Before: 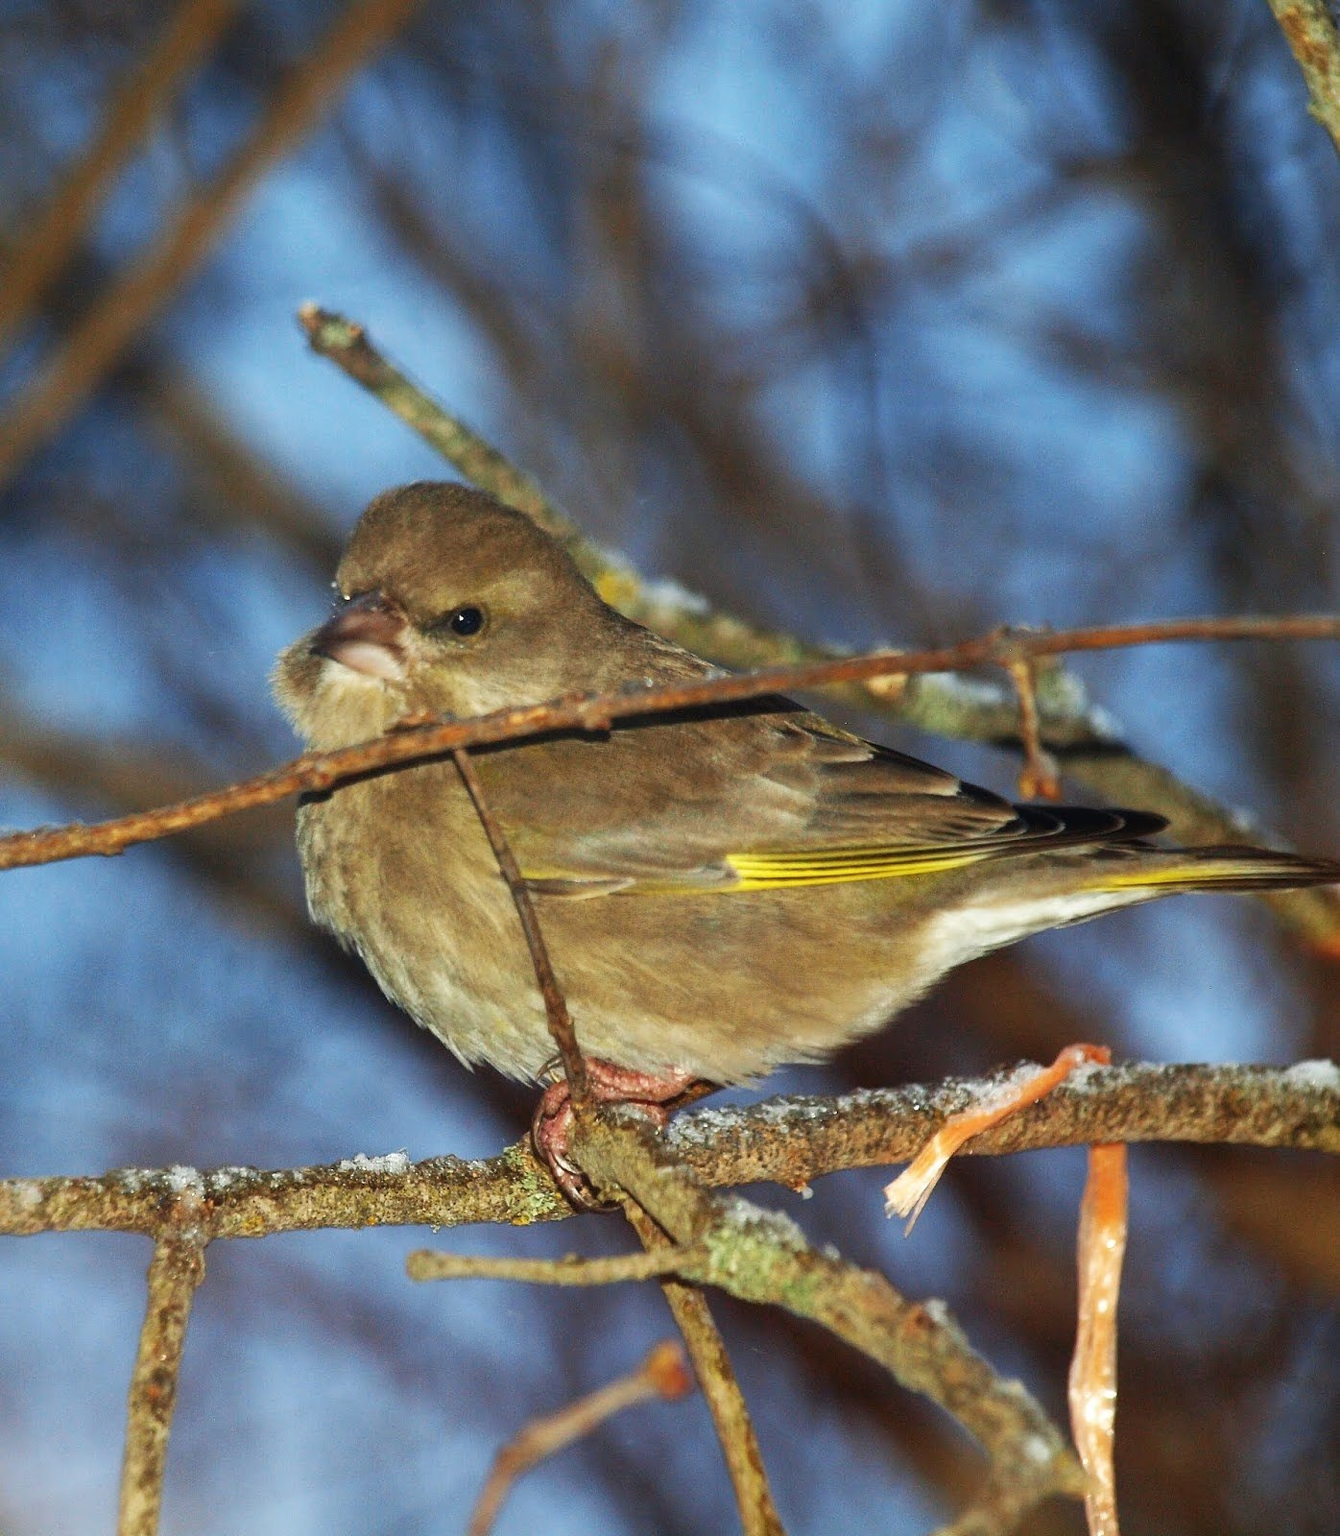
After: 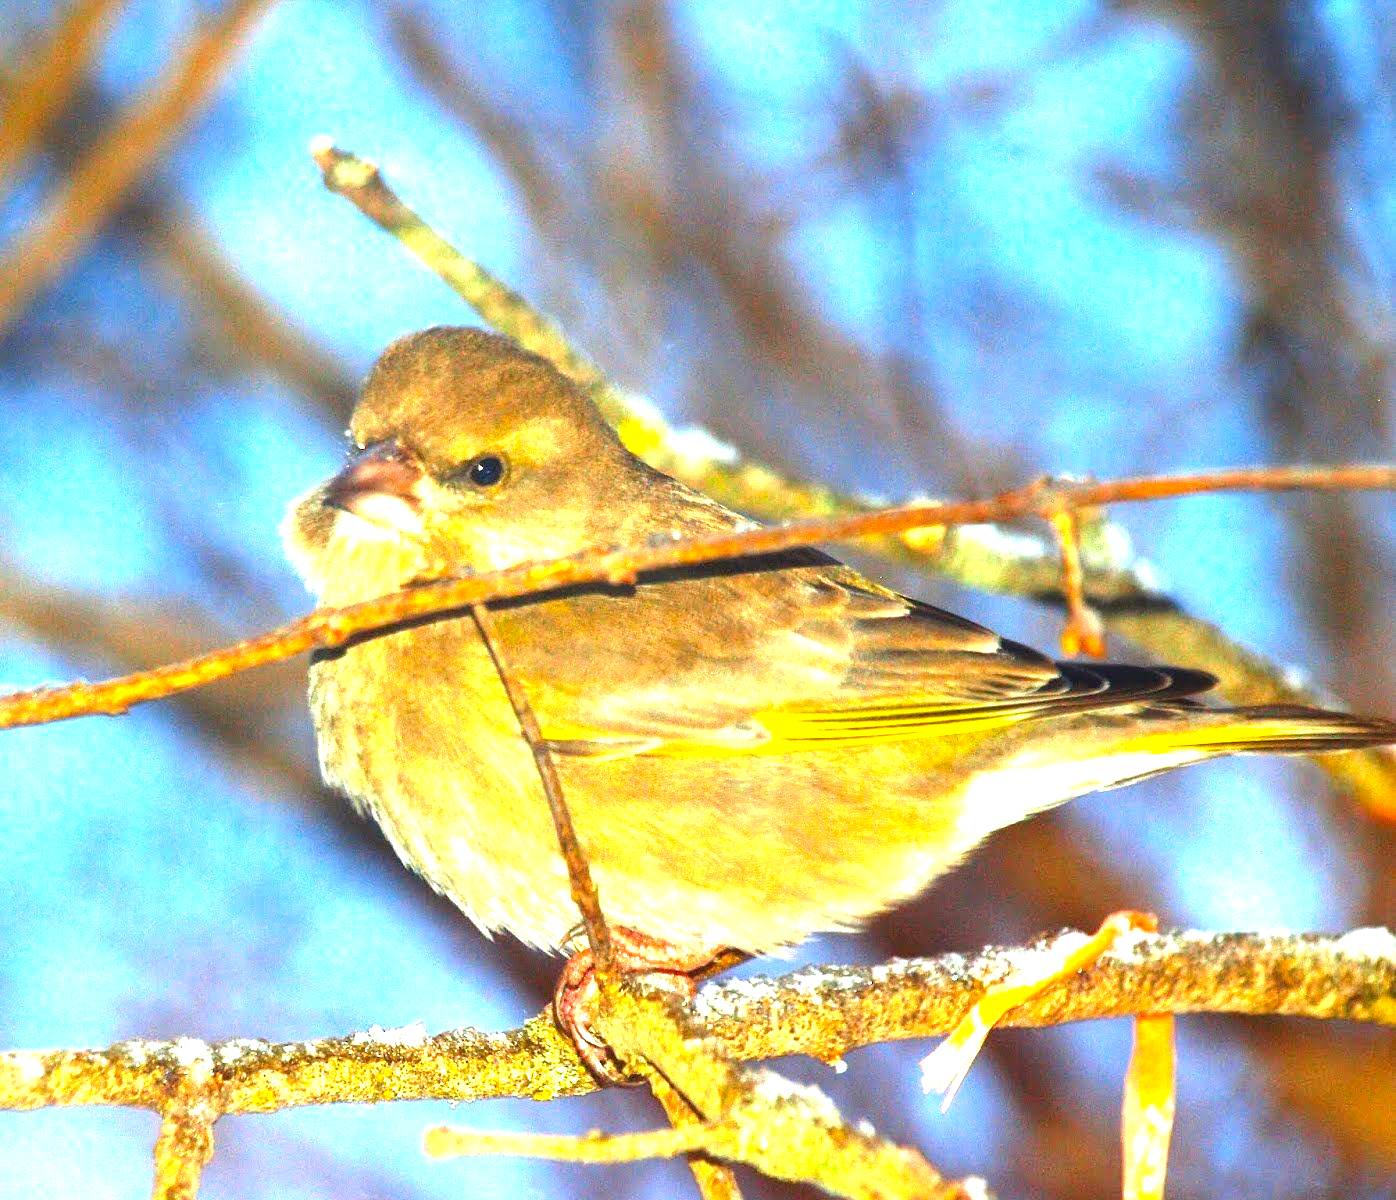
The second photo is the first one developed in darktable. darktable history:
crop: top 11.017%, bottom 13.946%
exposure: exposure 2.006 EV, compensate exposure bias true, compensate highlight preservation false
color balance rgb: shadows lift › chroma 1.015%, shadows lift › hue 29.96°, power › hue 206.94°, perceptual saturation grading › global saturation 29.599%, global vibrance 20%
